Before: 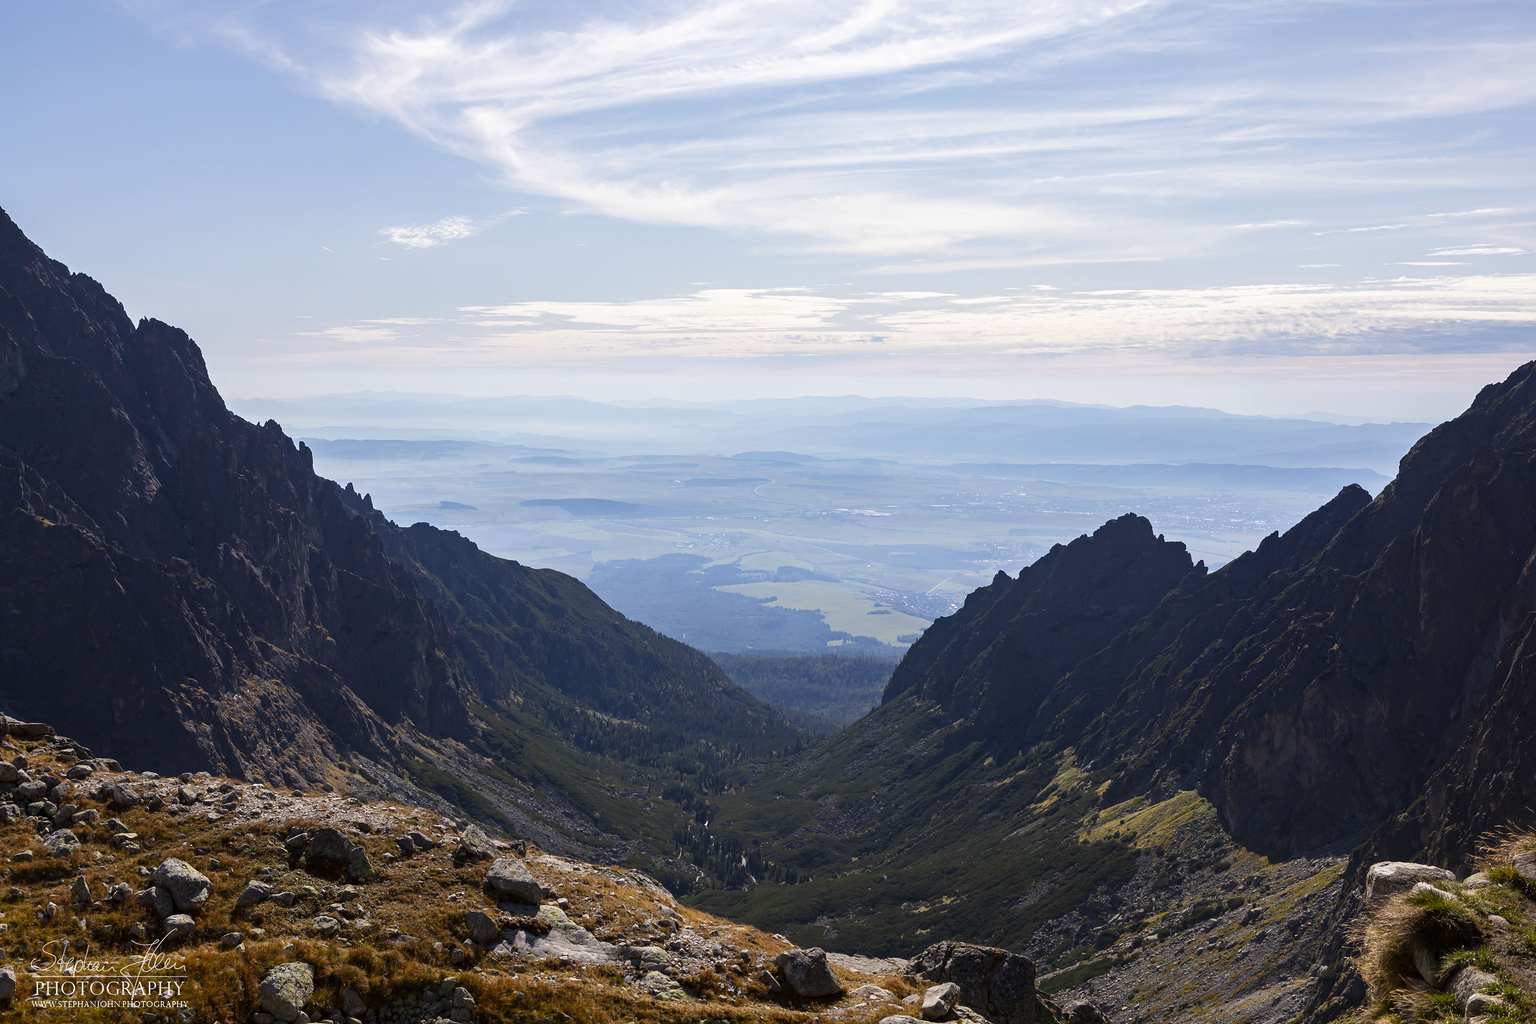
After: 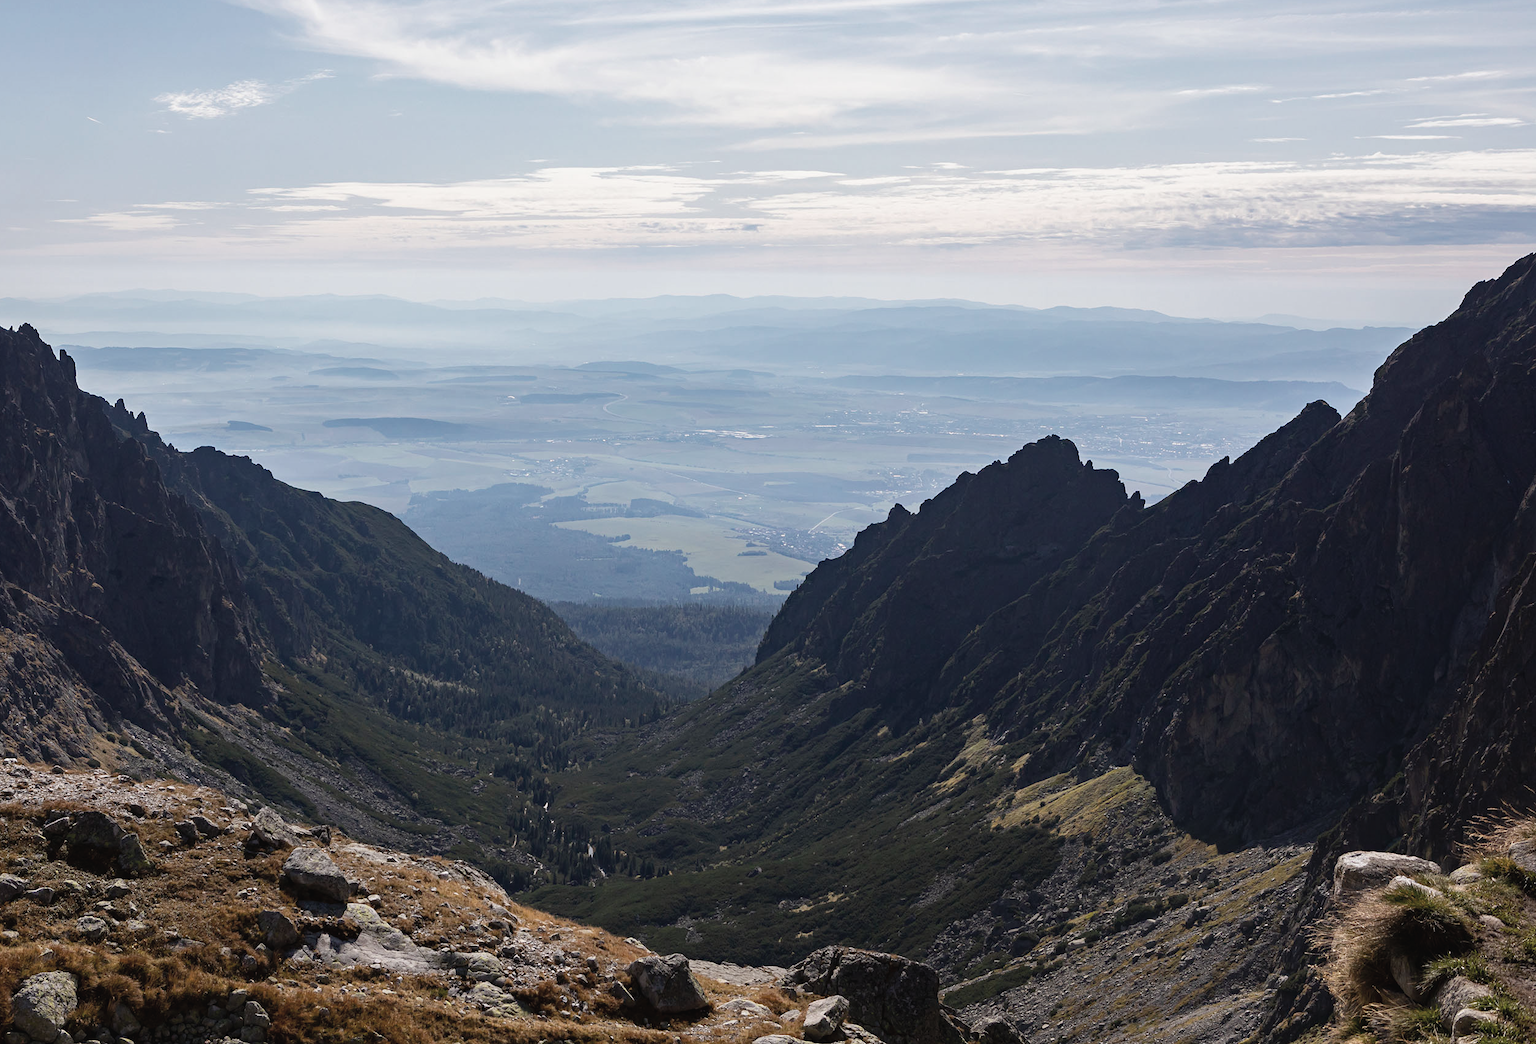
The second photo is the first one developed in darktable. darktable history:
contrast brightness saturation: contrast -0.051, saturation -0.396
crop: left 16.265%, top 14.592%
haze removal: compatibility mode true, adaptive false
